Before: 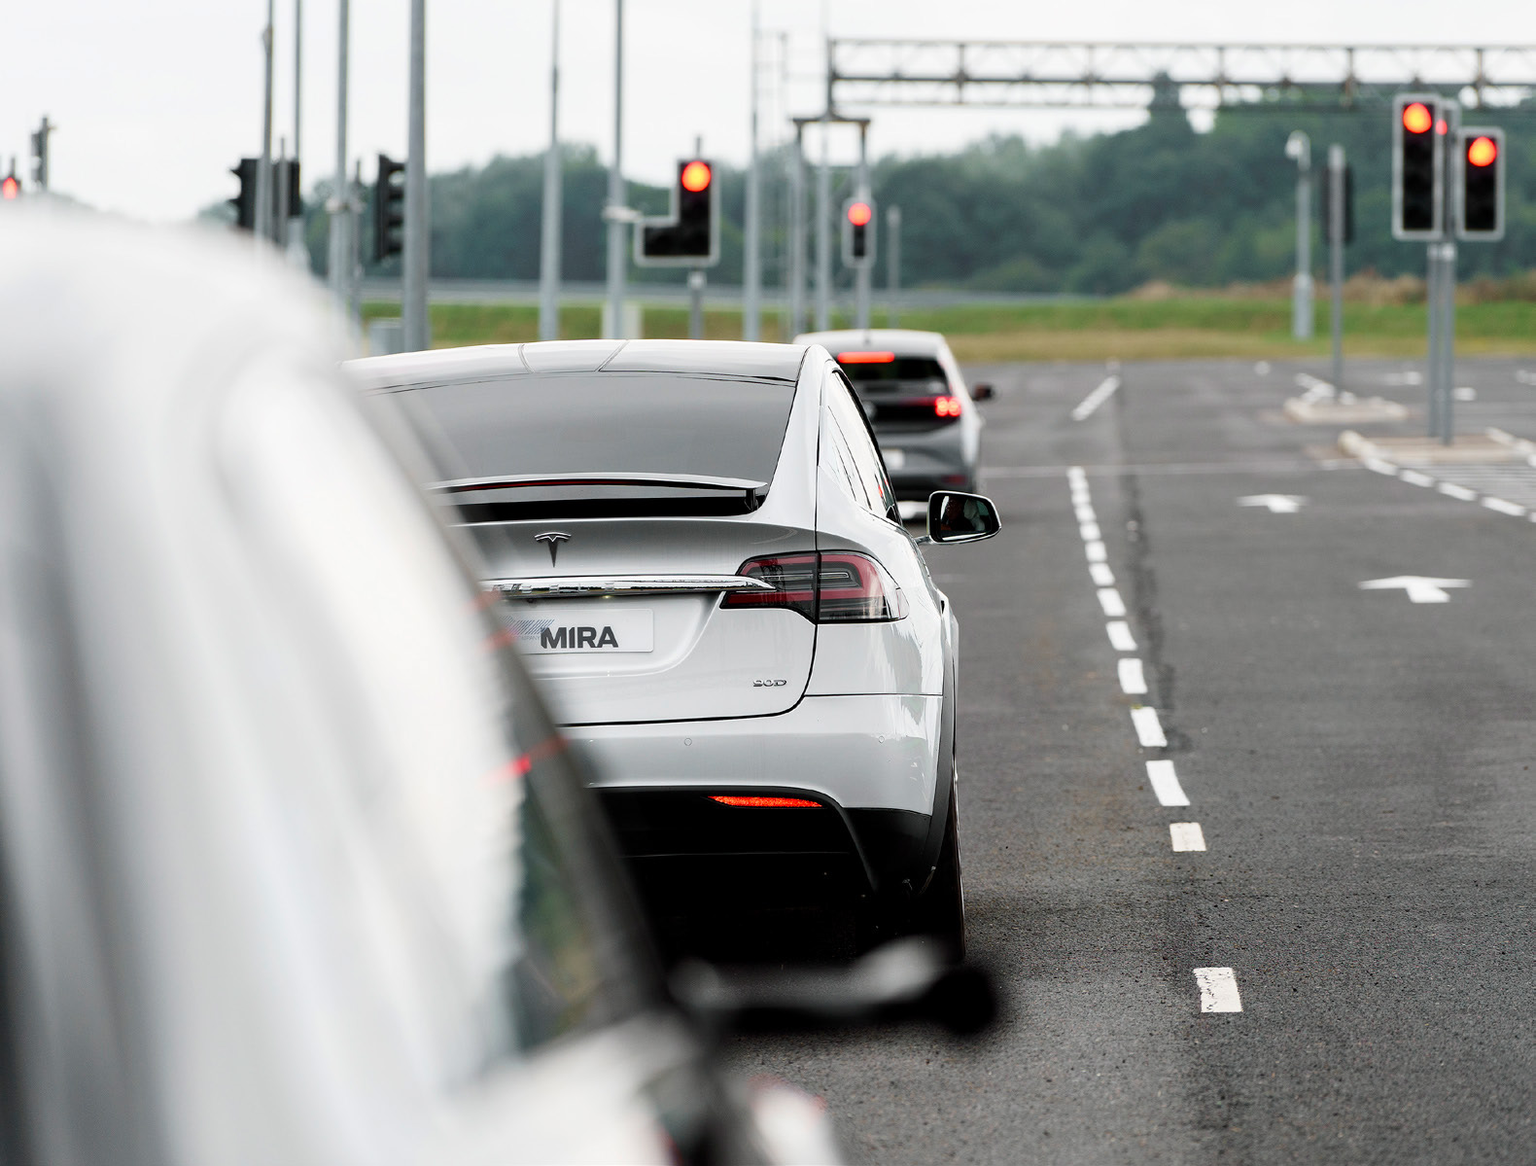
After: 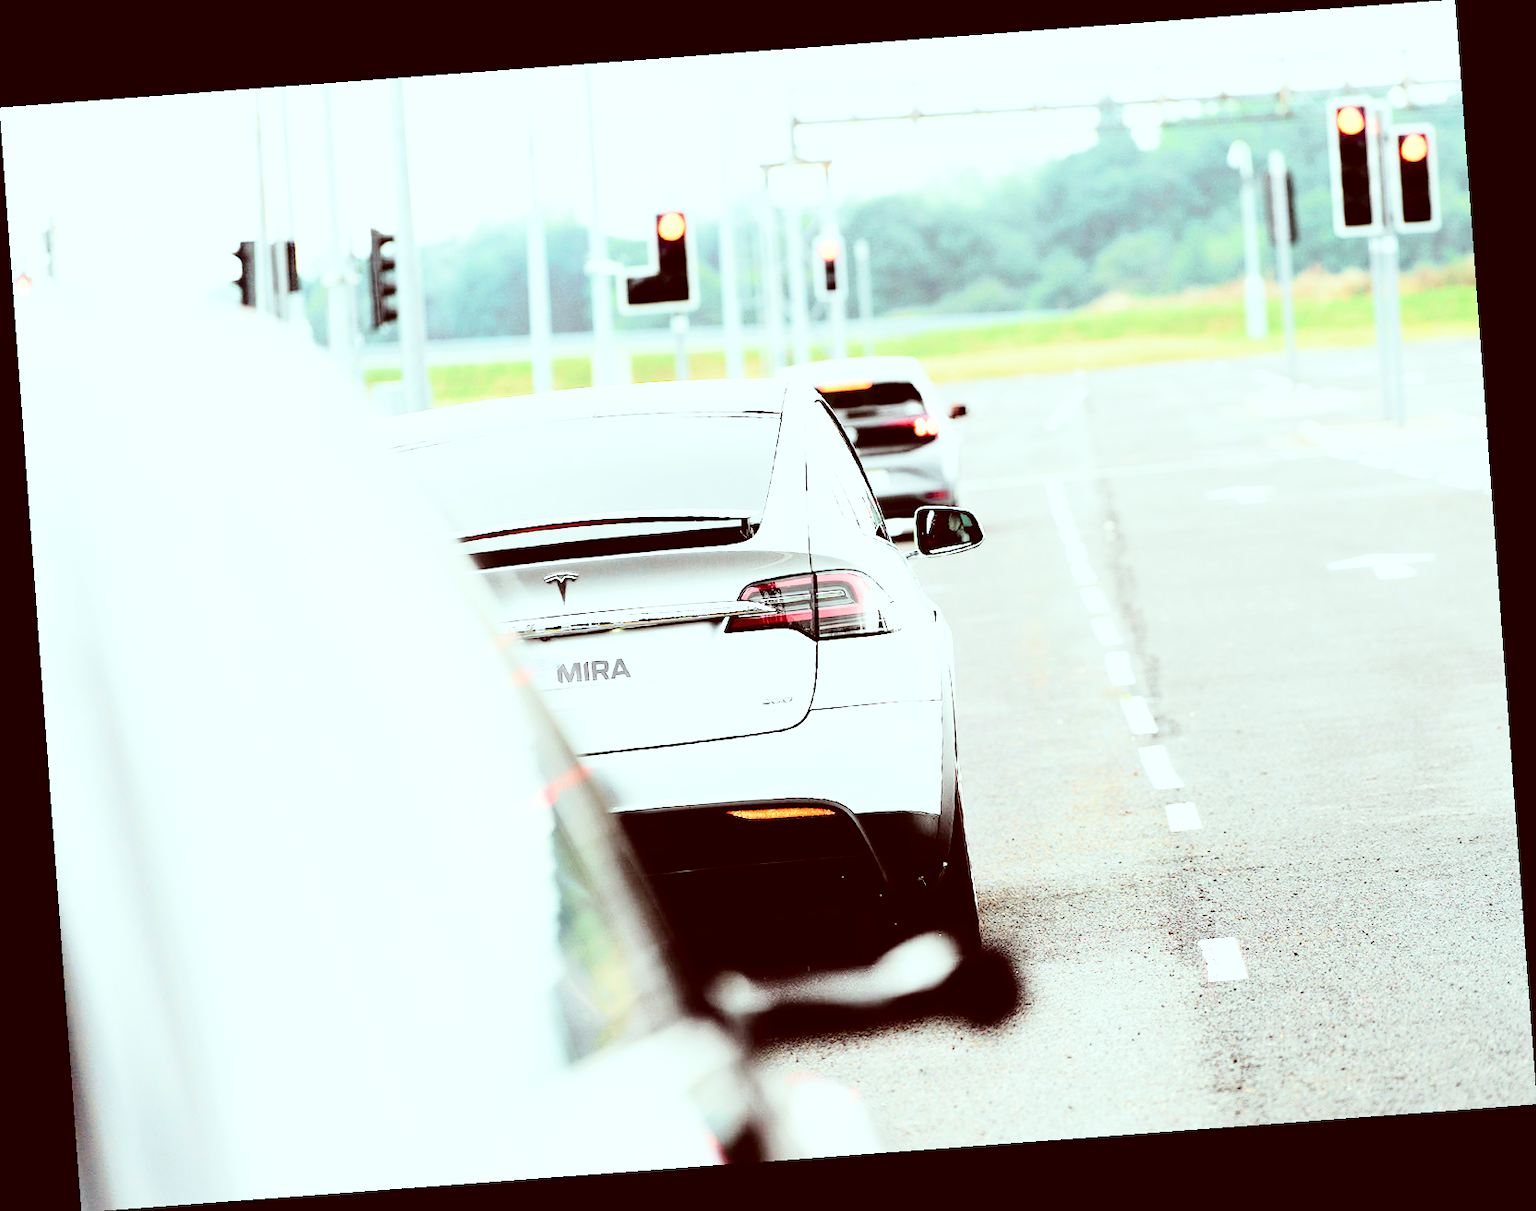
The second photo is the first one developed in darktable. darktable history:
rotate and perspective: rotation -4.25°, automatic cropping off
tone curve: curves: ch0 [(0, 0) (0.003, 0.001) (0.011, 0.004) (0.025, 0.009) (0.044, 0.016) (0.069, 0.025) (0.1, 0.036) (0.136, 0.059) (0.177, 0.103) (0.224, 0.175) (0.277, 0.274) (0.335, 0.395) (0.399, 0.52) (0.468, 0.635) (0.543, 0.733) (0.623, 0.817) (0.709, 0.888) (0.801, 0.93) (0.898, 0.964) (1, 1)], color space Lab, independent channels, preserve colors none
exposure: exposure 1.15 EV, compensate highlight preservation false
color correction: highlights a* -7.23, highlights b* -0.161, shadows a* 20.08, shadows b* 11.73
base curve: curves: ch0 [(0, 0) (0.028, 0.03) (0.121, 0.232) (0.46, 0.748) (0.859, 0.968) (1, 1)], preserve colors none
shadows and highlights: shadows 25, highlights -25
